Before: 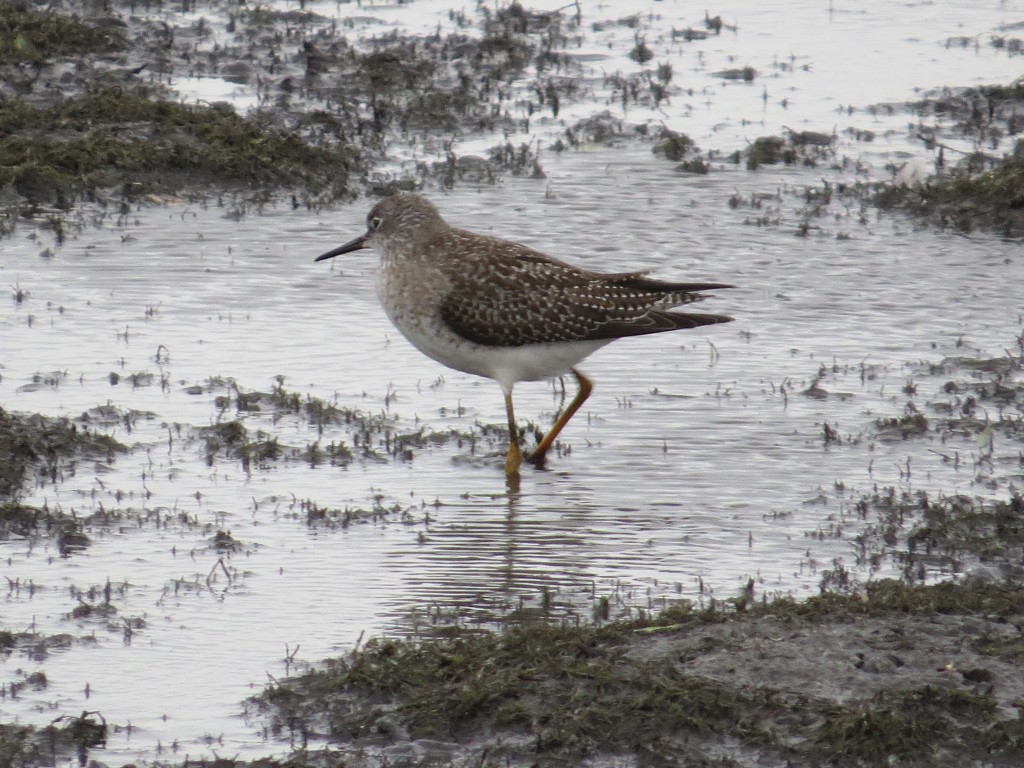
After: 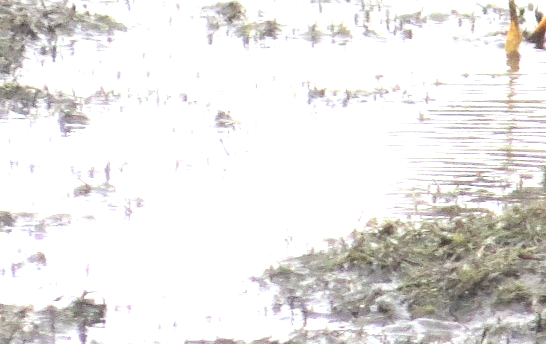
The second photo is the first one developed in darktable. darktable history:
tone equalizer: edges refinement/feathering 500, mask exposure compensation -1.57 EV, preserve details no
crop and rotate: top 54.907%, right 46.617%, bottom 0.187%
exposure: exposure 1.988 EV, compensate exposure bias true, compensate highlight preservation false
contrast brightness saturation: contrast 0.139, brightness 0.21
